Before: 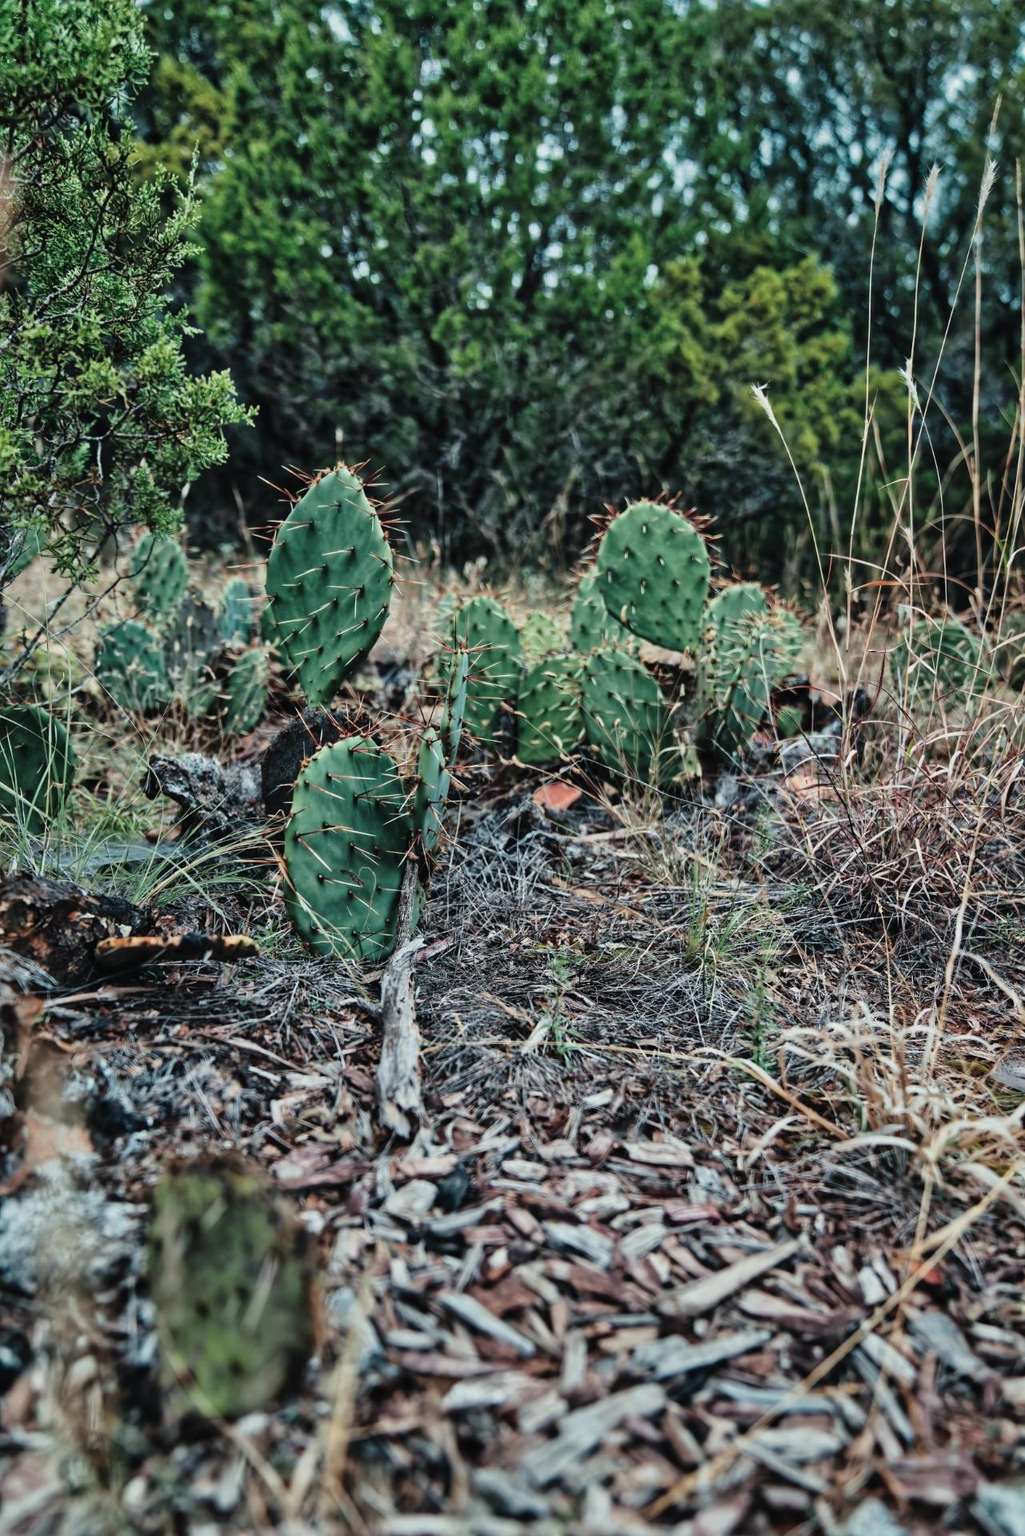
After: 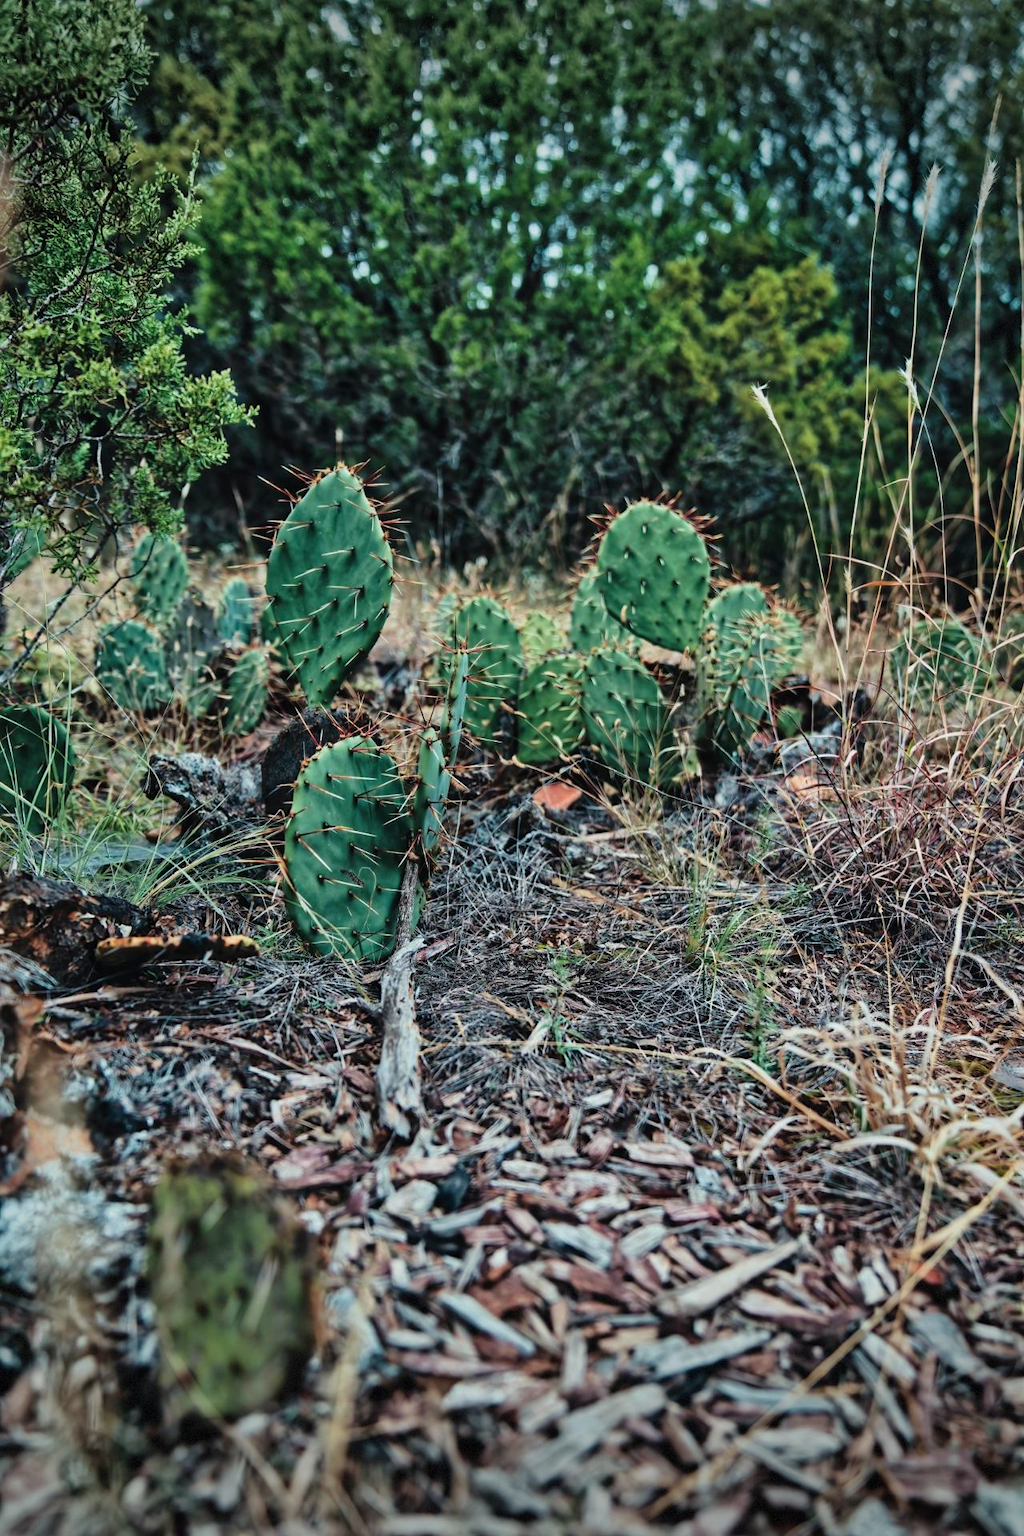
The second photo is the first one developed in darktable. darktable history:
vignetting: fall-off start 100%, brightness -0.406, saturation -0.3, width/height ratio 1.324, dithering 8-bit output, unbound false
velvia: strength 27%
